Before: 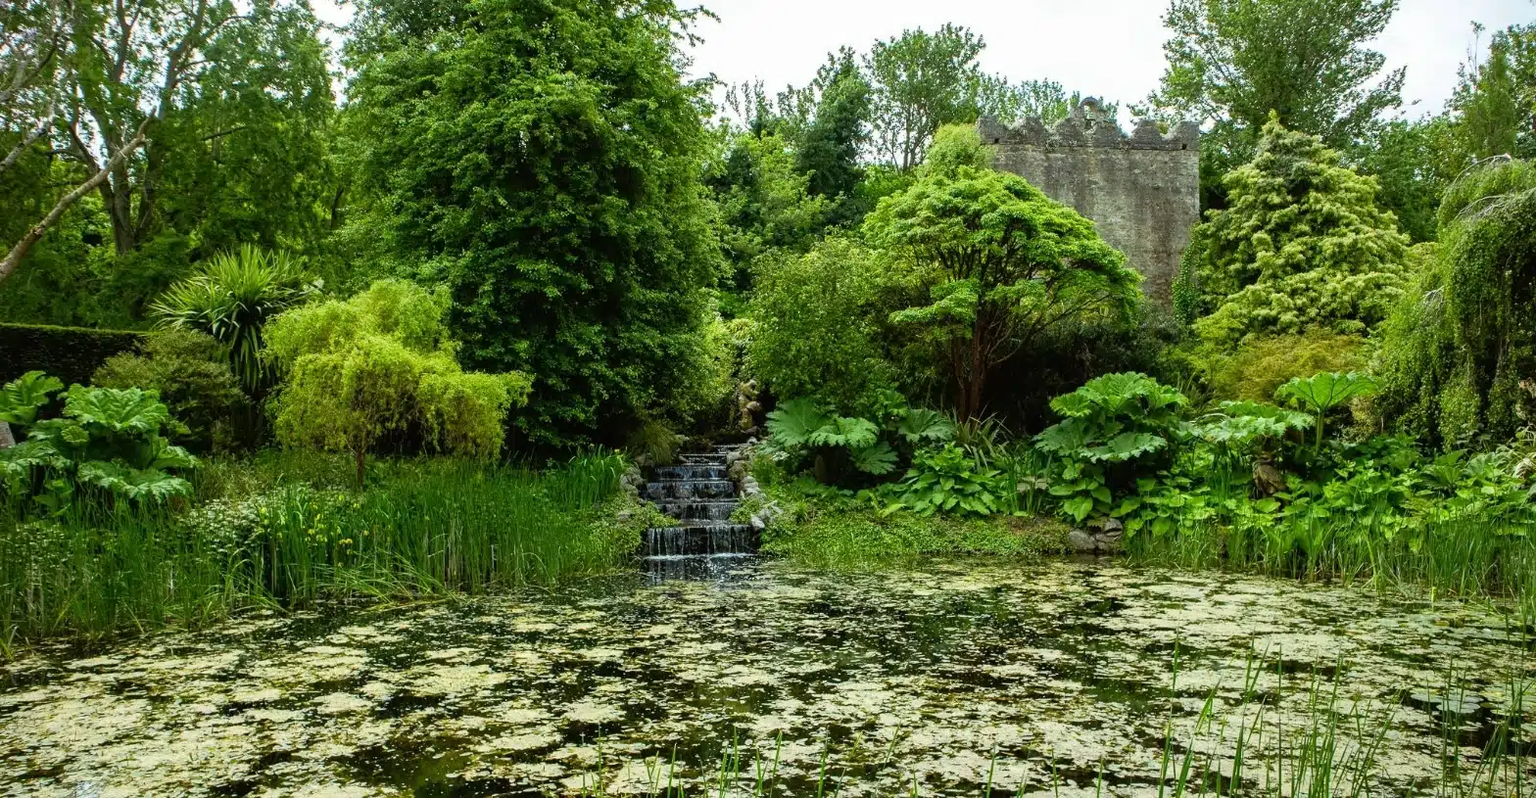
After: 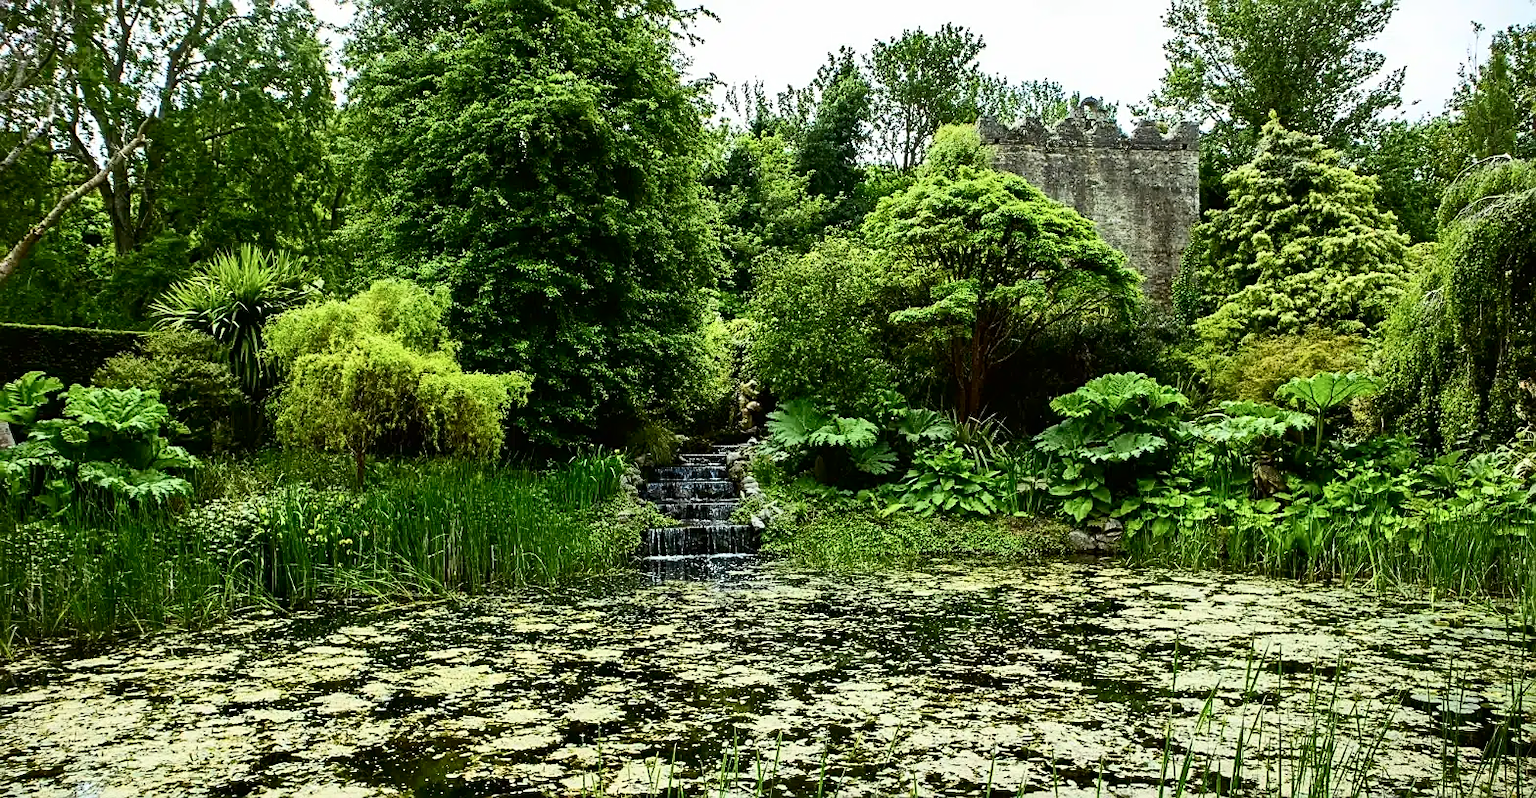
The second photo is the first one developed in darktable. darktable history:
contrast brightness saturation: contrast 0.272
sharpen: on, module defaults
shadows and highlights: shadows color adjustment 98.01%, highlights color adjustment 57.94%, low approximation 0.01, soften with gaussian
